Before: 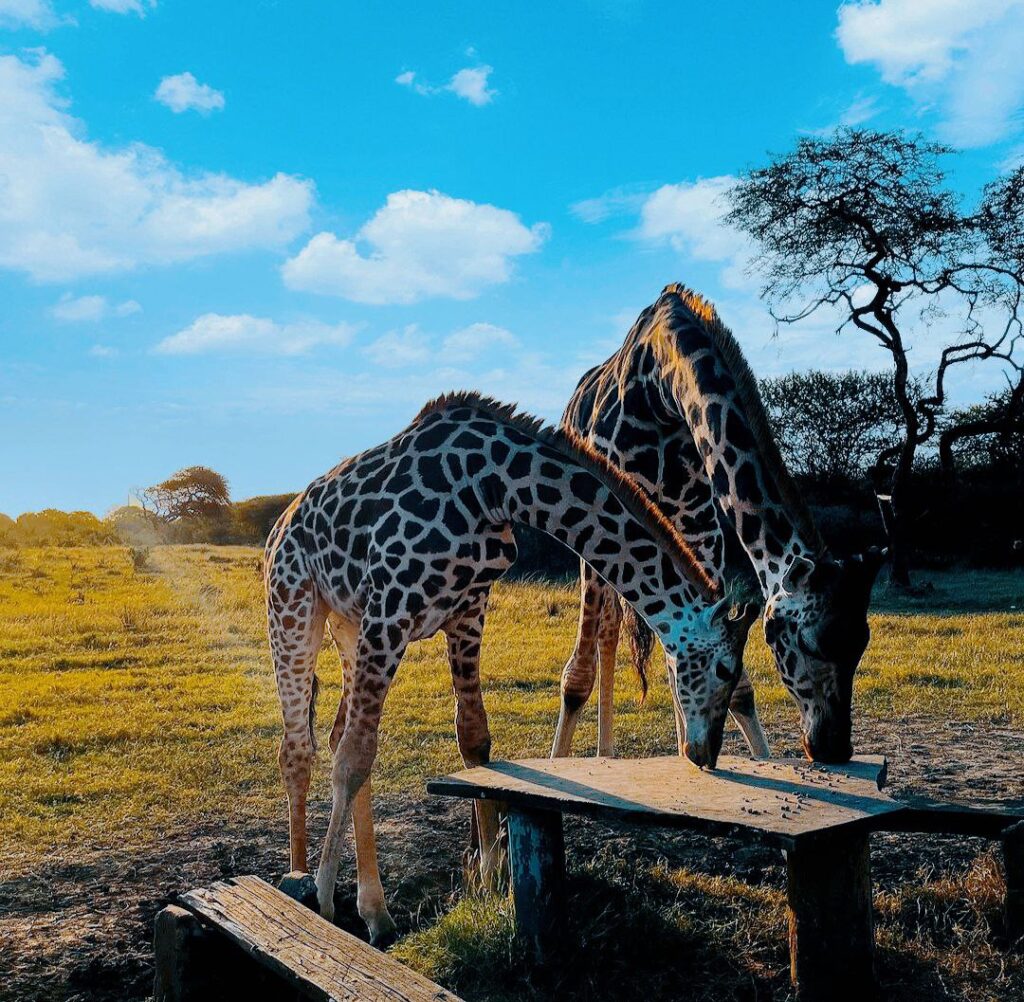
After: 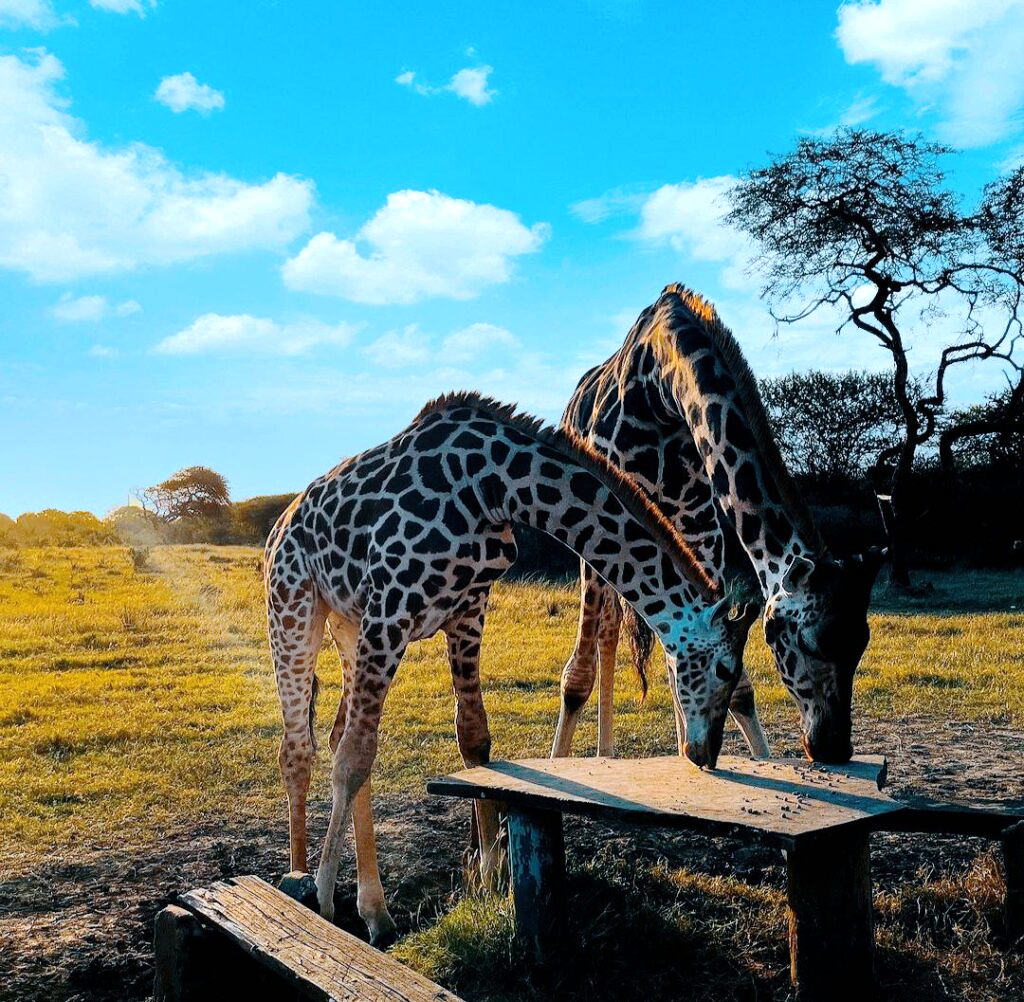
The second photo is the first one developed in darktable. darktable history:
tone equalizer: -8 EV -0.437 EV, -7 EV -0.412 EV, -6 EV -0.314 EV, -5 EV -0.236 EV, -3 EV 0.198 EV, -2 EV 0.321 EV, -1 EV 0.395 EV, +0 EV 0.416 EV
